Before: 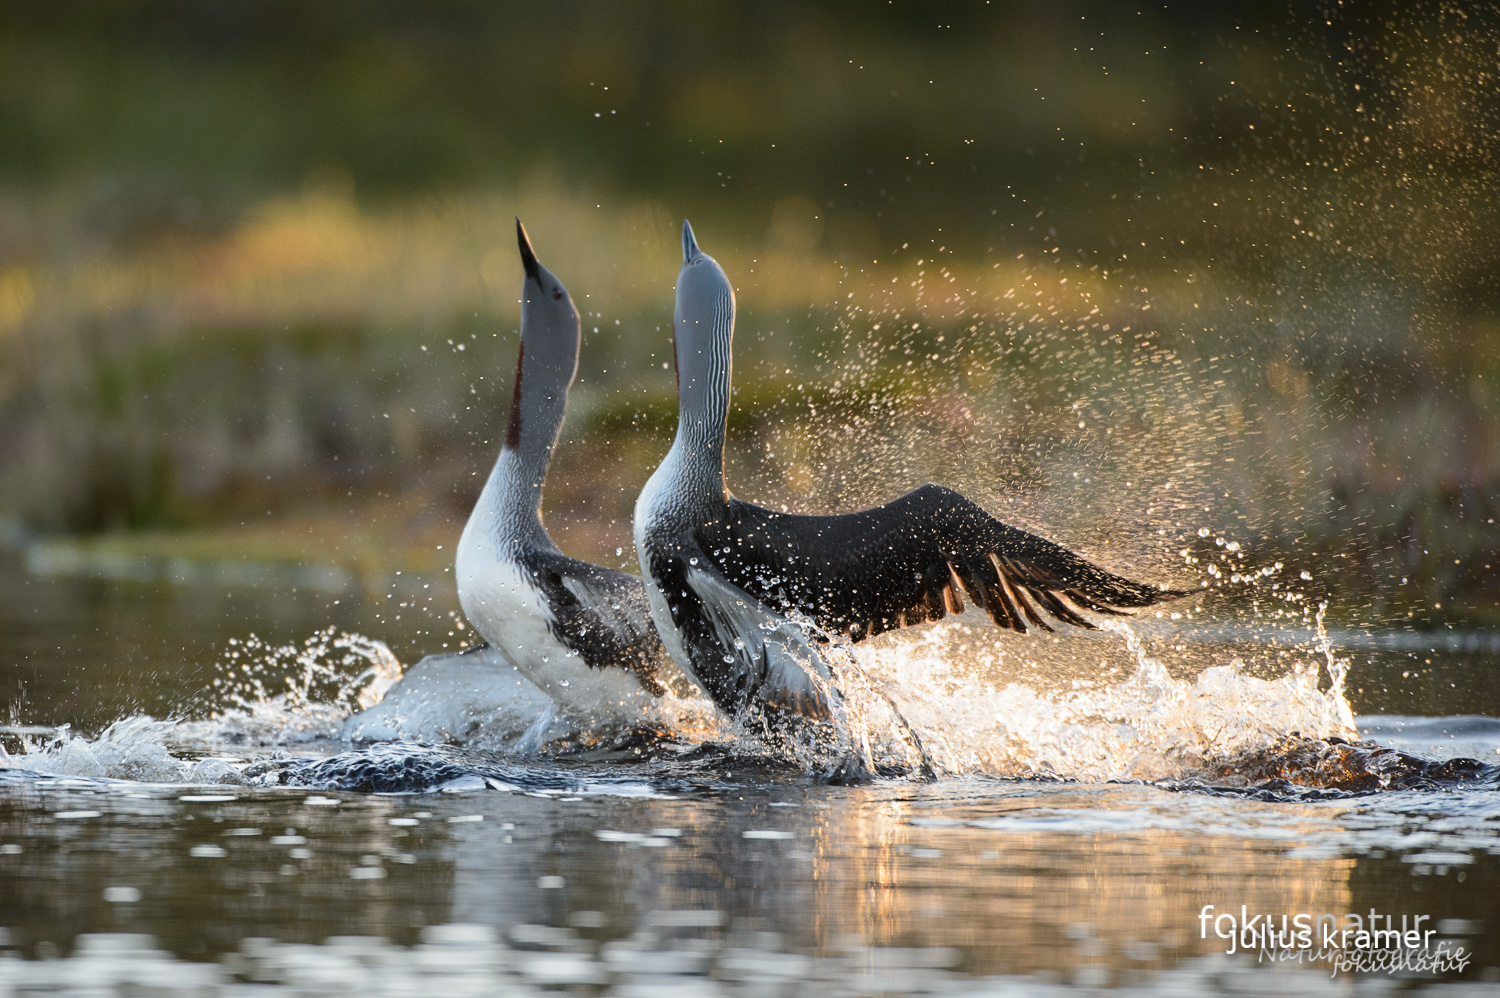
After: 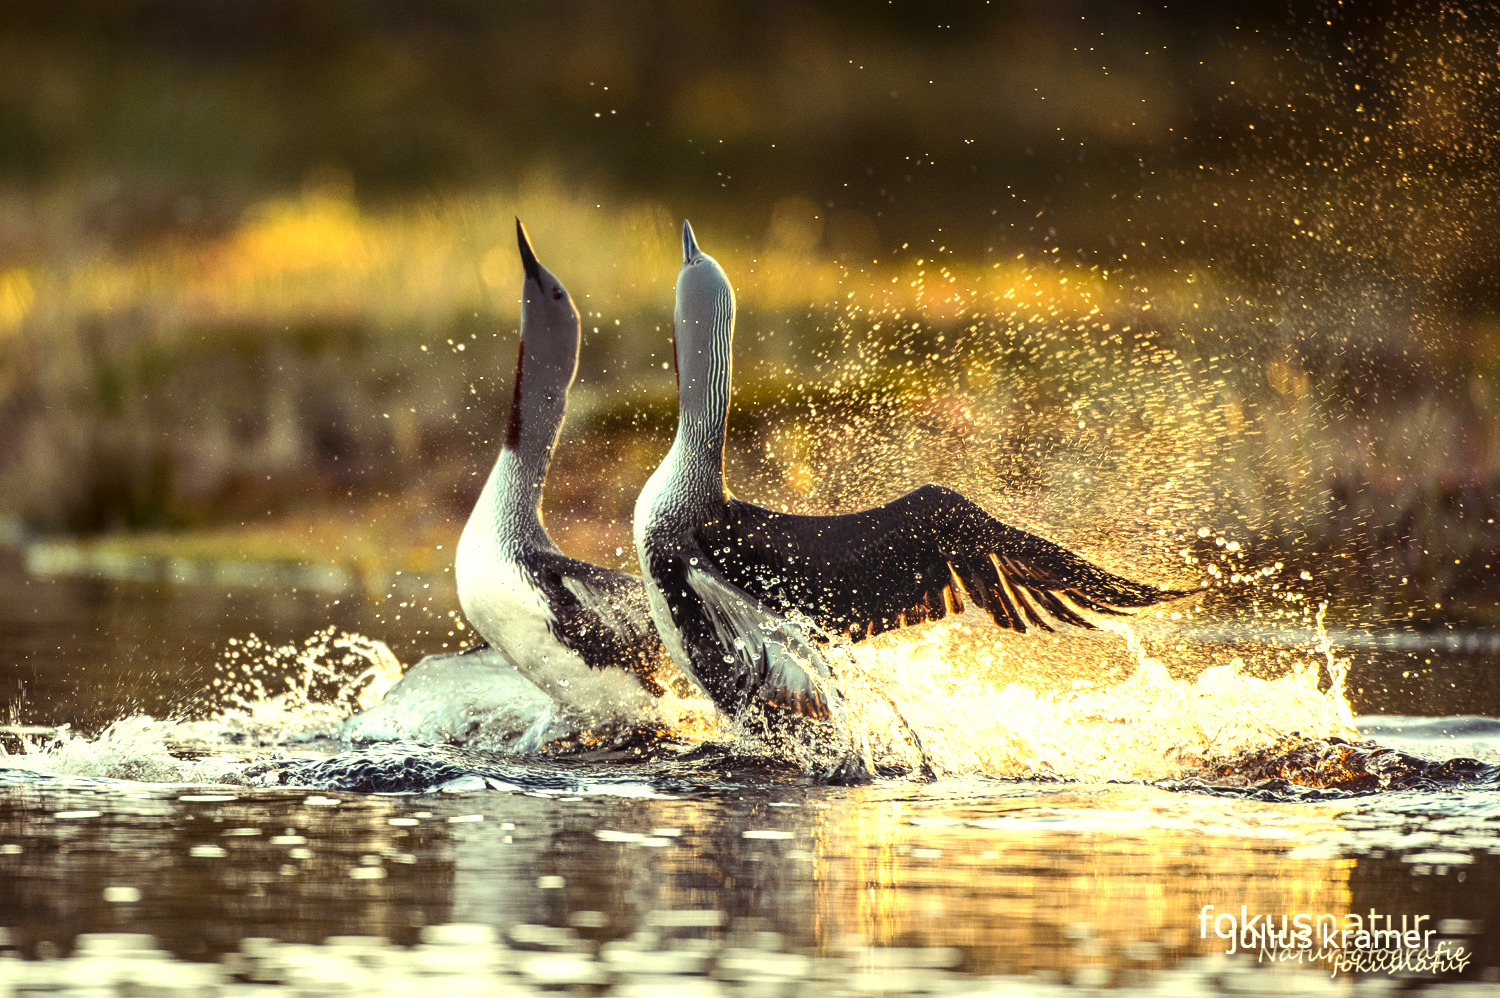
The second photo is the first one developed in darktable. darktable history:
white balance: red 1.138, green 0.996, blue 0.812
tone equalizer: -8 EV -0.75 EV, -7 EV -0.7 EV, -6 EV -0.6 EV, -5 EV -0.4 EV, -3 EV 0.4 EV, -2 EV 0.6 EV, -1 EV 0.7 EV, +0 EV 0.75 EV, edges refinement/feathering 500, mask exposure compensation -1.57 EV, preserve details no
local contrast: on, module defaults
color balance rgb: shadows lift › luminance 0.49%, shadows lift › chroma 6.83%, shadows lift › hue 300.29°, power › hue 208.98°, highlights gain › luminance 20.24%, highlights gain › chroma 2.73%, highlights gain › hue 173.85°, perceptual saturation grading › global saturation 18.05%
